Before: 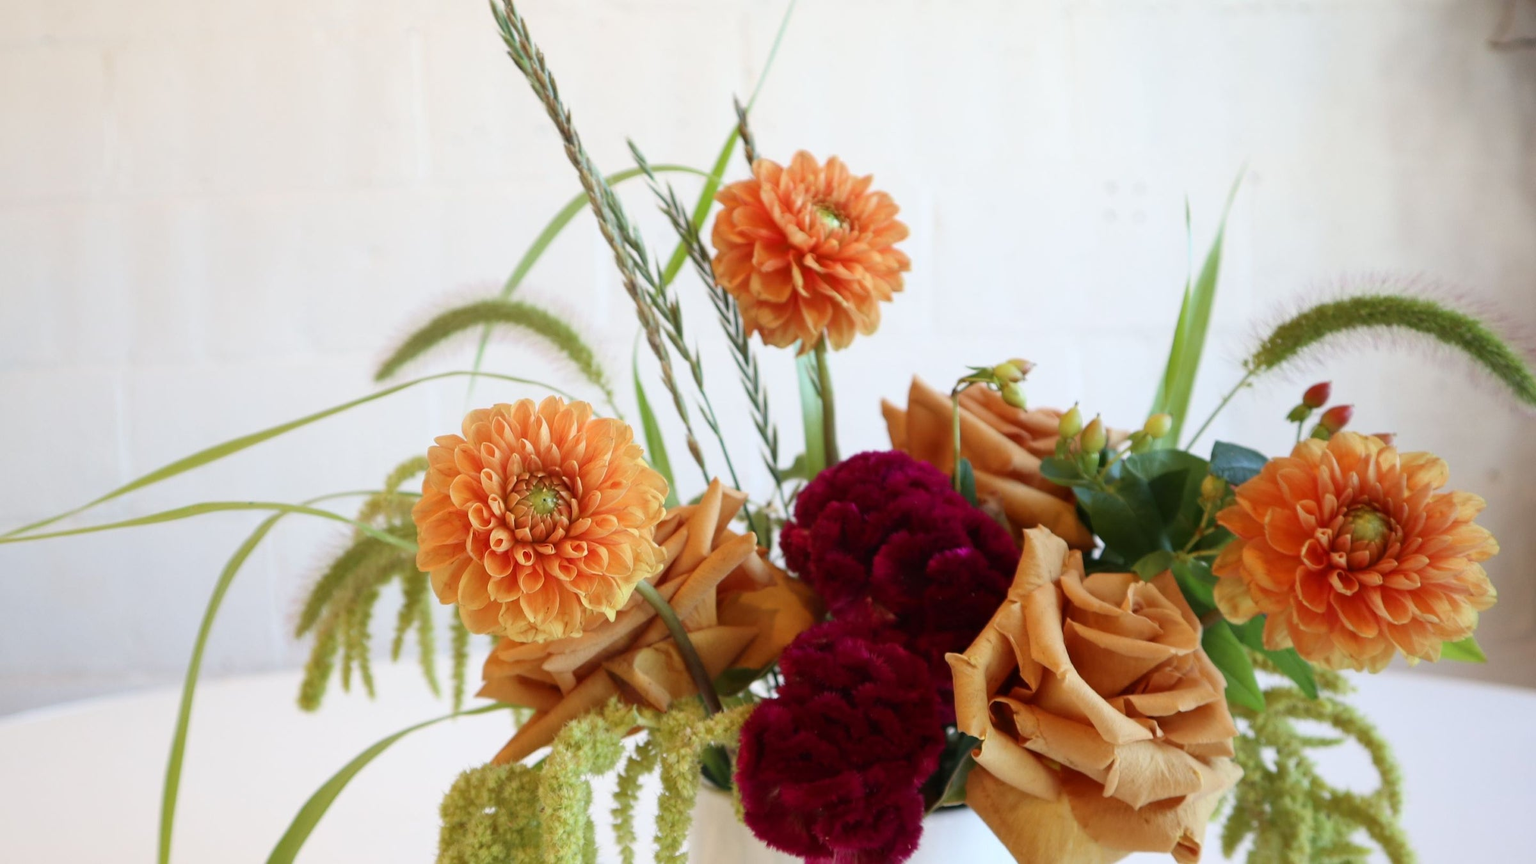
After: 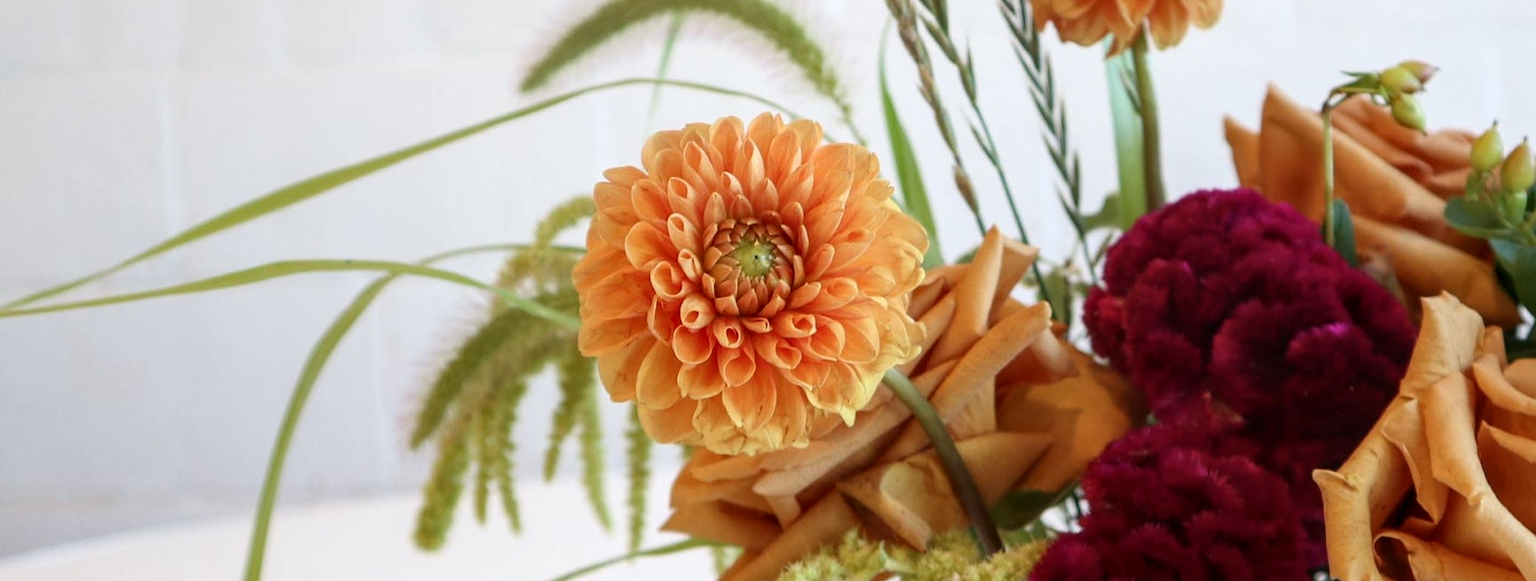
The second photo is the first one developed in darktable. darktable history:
crop: top 36.498%, right 27.964%, bottom 14.995%
local contrast: on, module defaults
